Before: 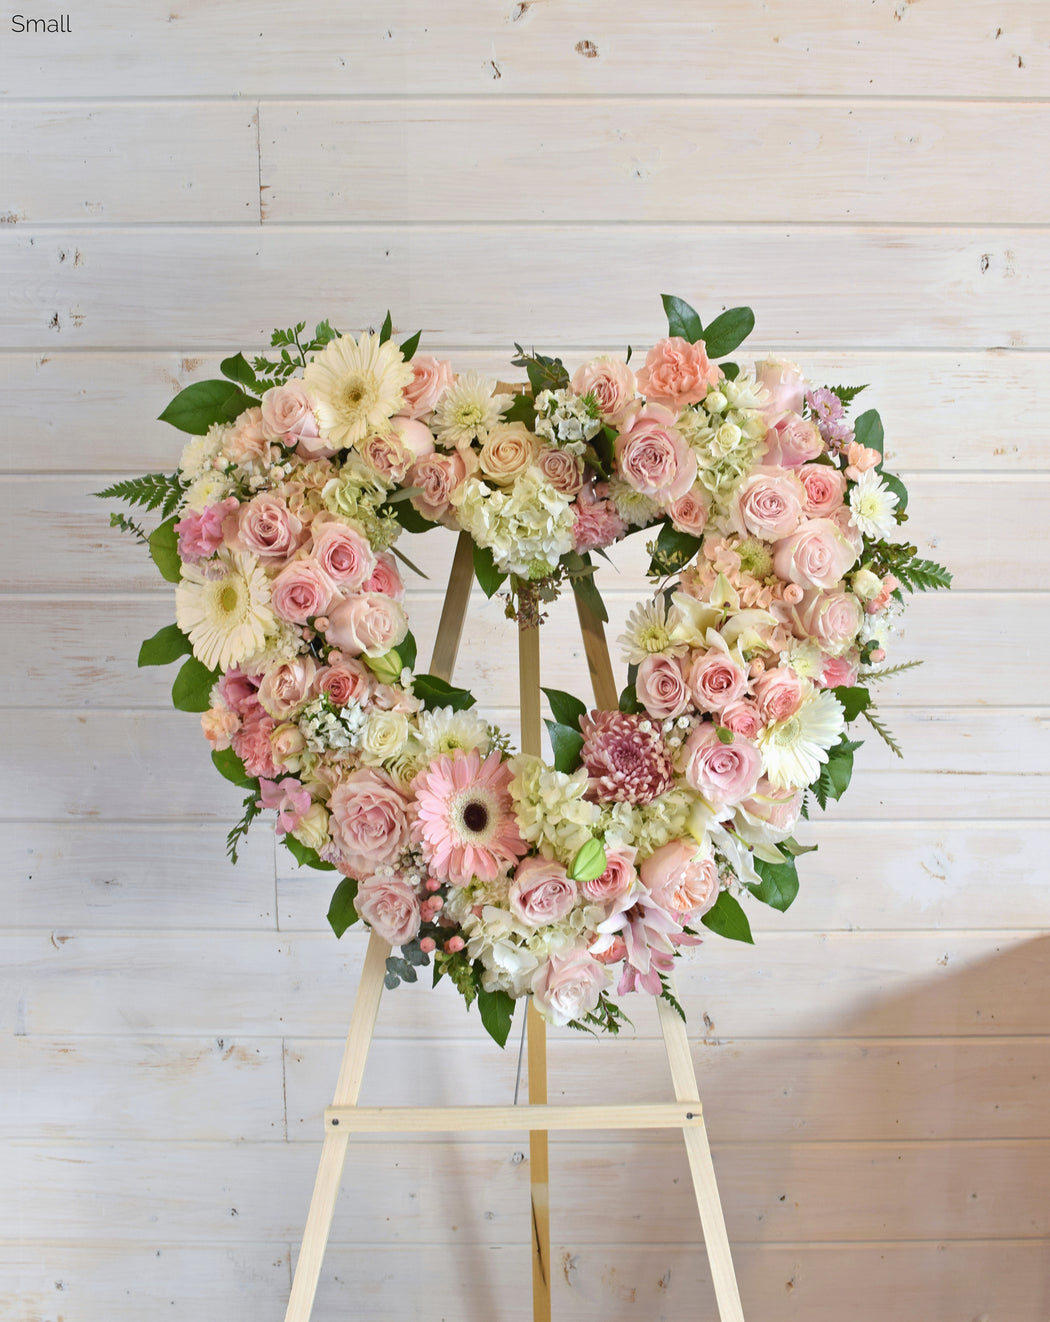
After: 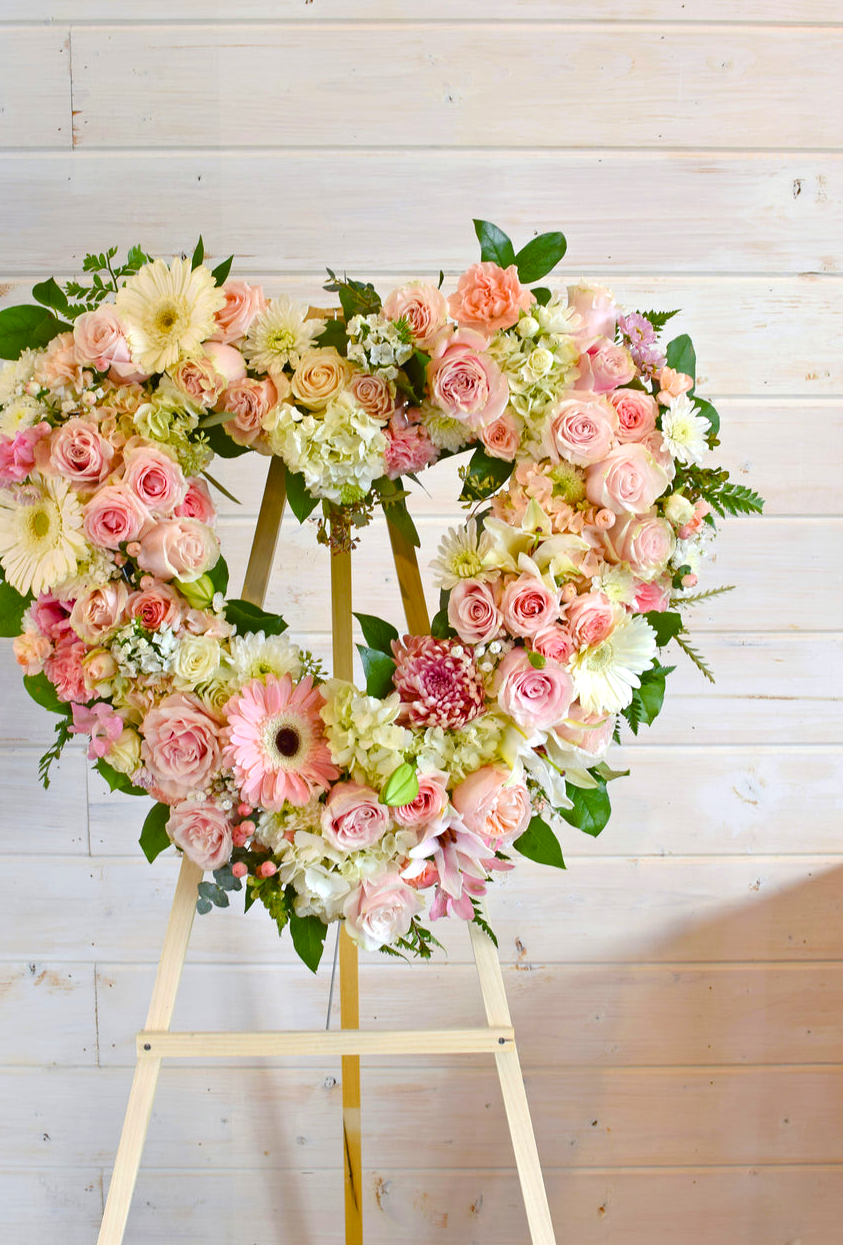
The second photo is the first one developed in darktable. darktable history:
color balance rgb: perceptual saturation grading › global saturation 45%, perceptual saturation grading › highlights -25%, perceptual saturation grading › shadows 50%, perceptual brilliance grading › global brilliance 3%, global vibrance 3%
crop and rotate: left 17.959%, top 5.771%, right 1.742%
